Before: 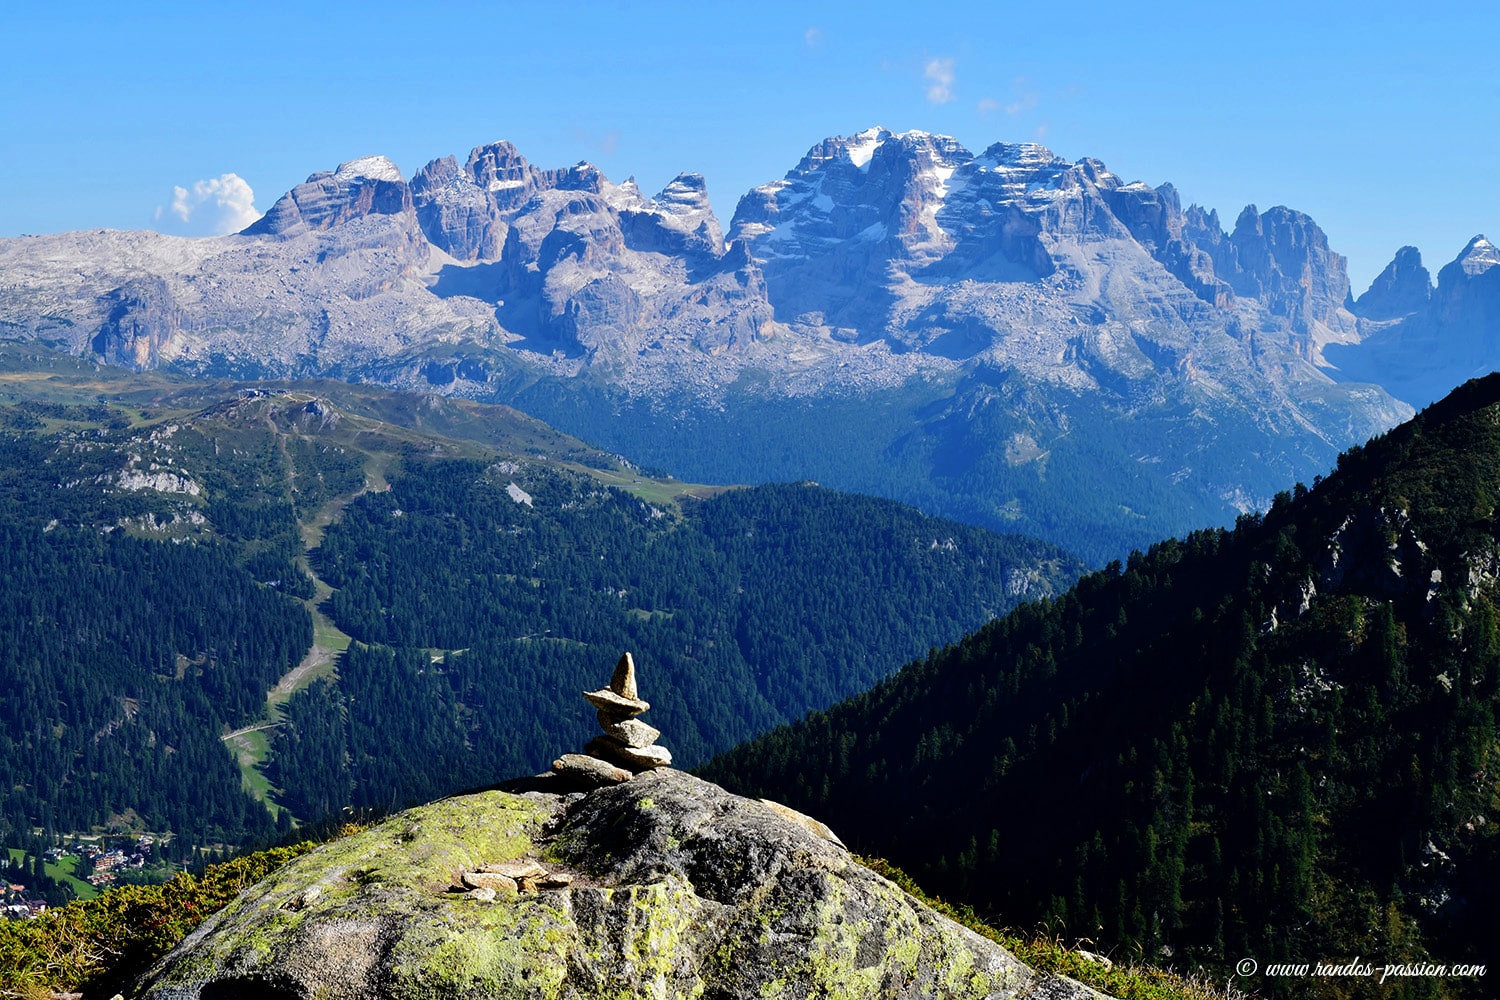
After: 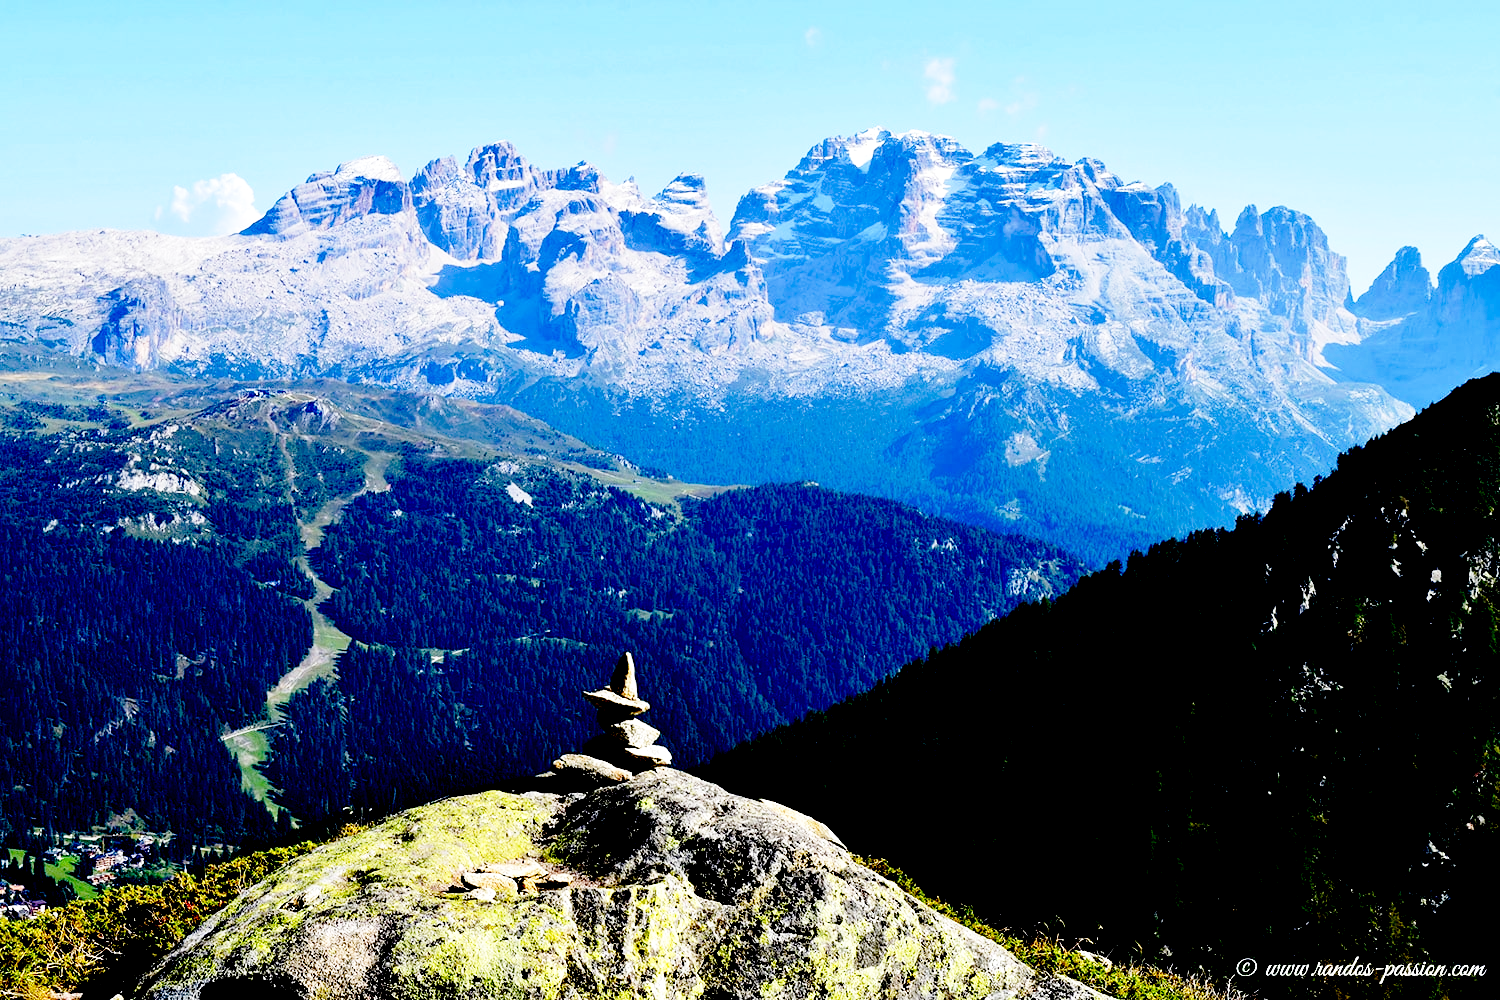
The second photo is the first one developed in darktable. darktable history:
base curve: curves: ch0 [(0, 0) (0.028, 0.03) (0.121, 0.232) (0.46, 0.748) (0.859, 0.968) (1, 1)], preserve colors none
exposure: black level correction 0.032, exposure 0.312 EV, compensate exposure bias true, compensate highlight preservation false
